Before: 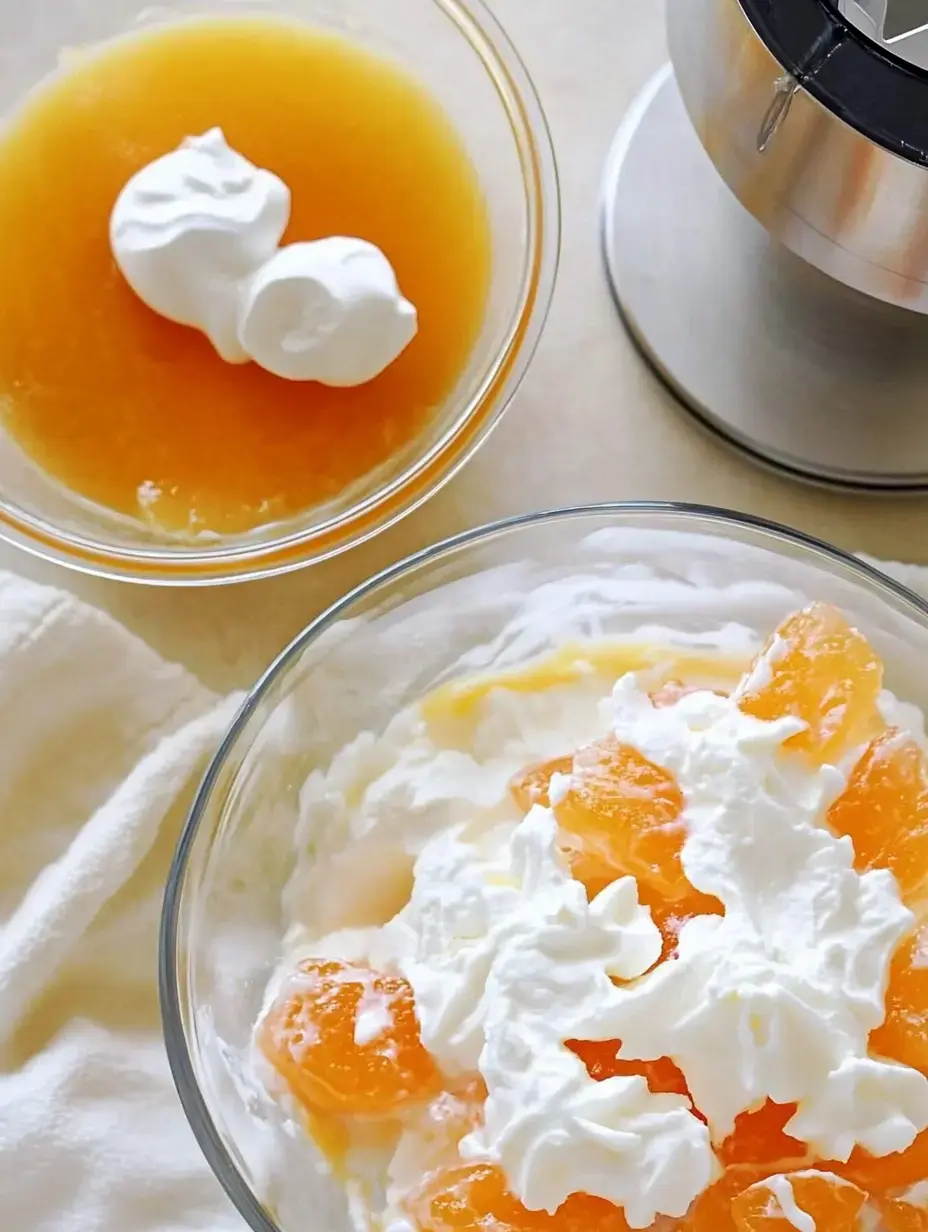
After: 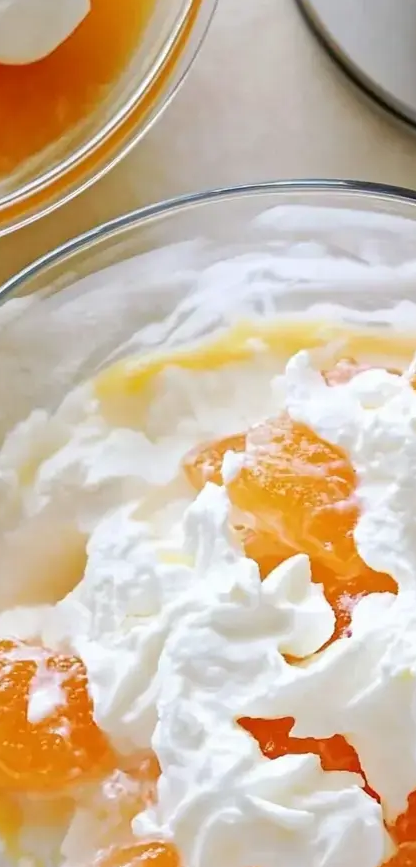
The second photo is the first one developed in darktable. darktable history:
crop: left 35.321%, top 26.203%, right 19.823%, bottom 3.365%
